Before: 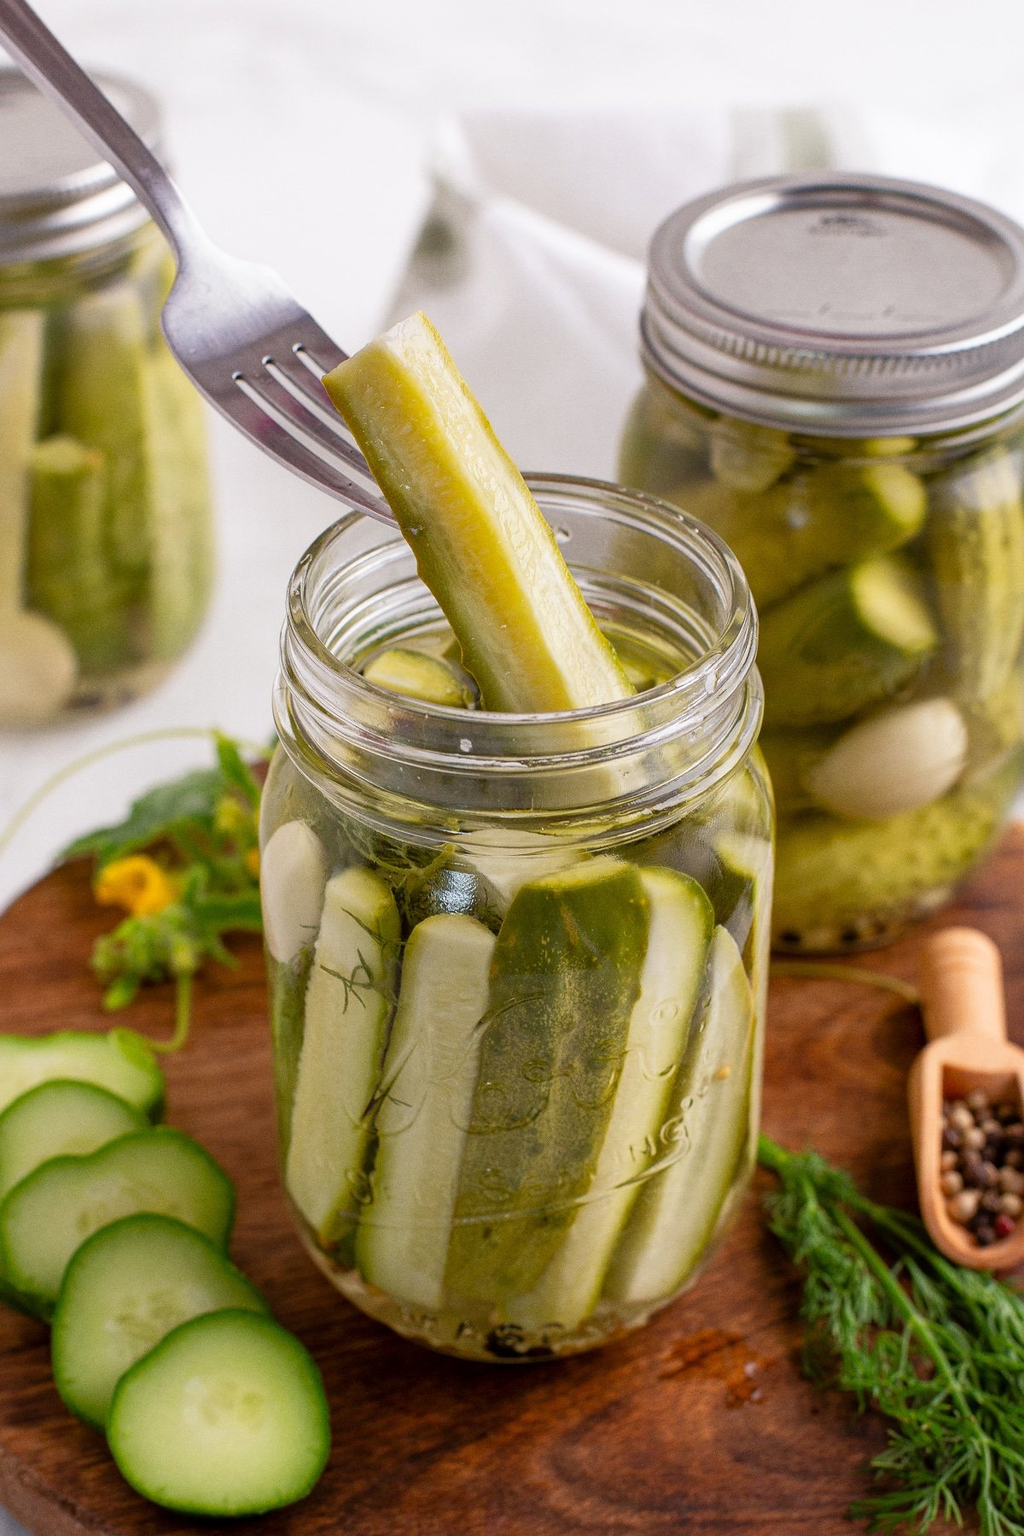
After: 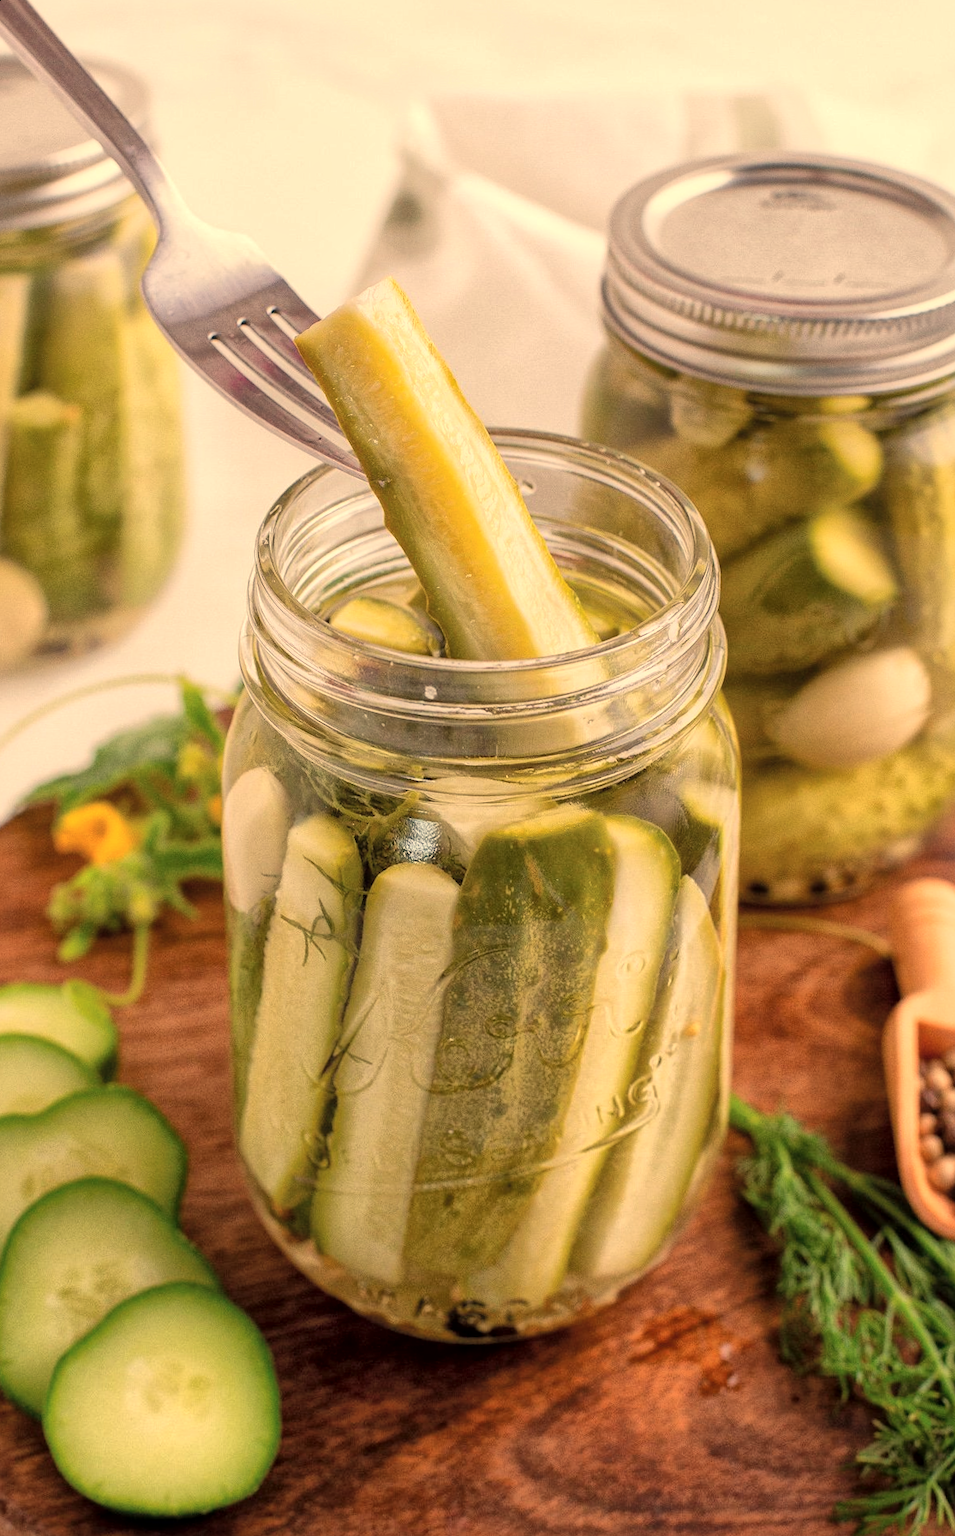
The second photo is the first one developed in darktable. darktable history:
shadows and highlights: shadows -12.5, white point adjustment 4, highlights 28.33
global tonemap: drago (1, 100), detail 1
white balance: red 1.138, green 0.996, blue 0.812
rotate and perspective: rotation 0.215°, lens shift (vertical) -0.139, crop left 0.069, crop right 0.939, crop top 0.002, crop bottom 0.996
